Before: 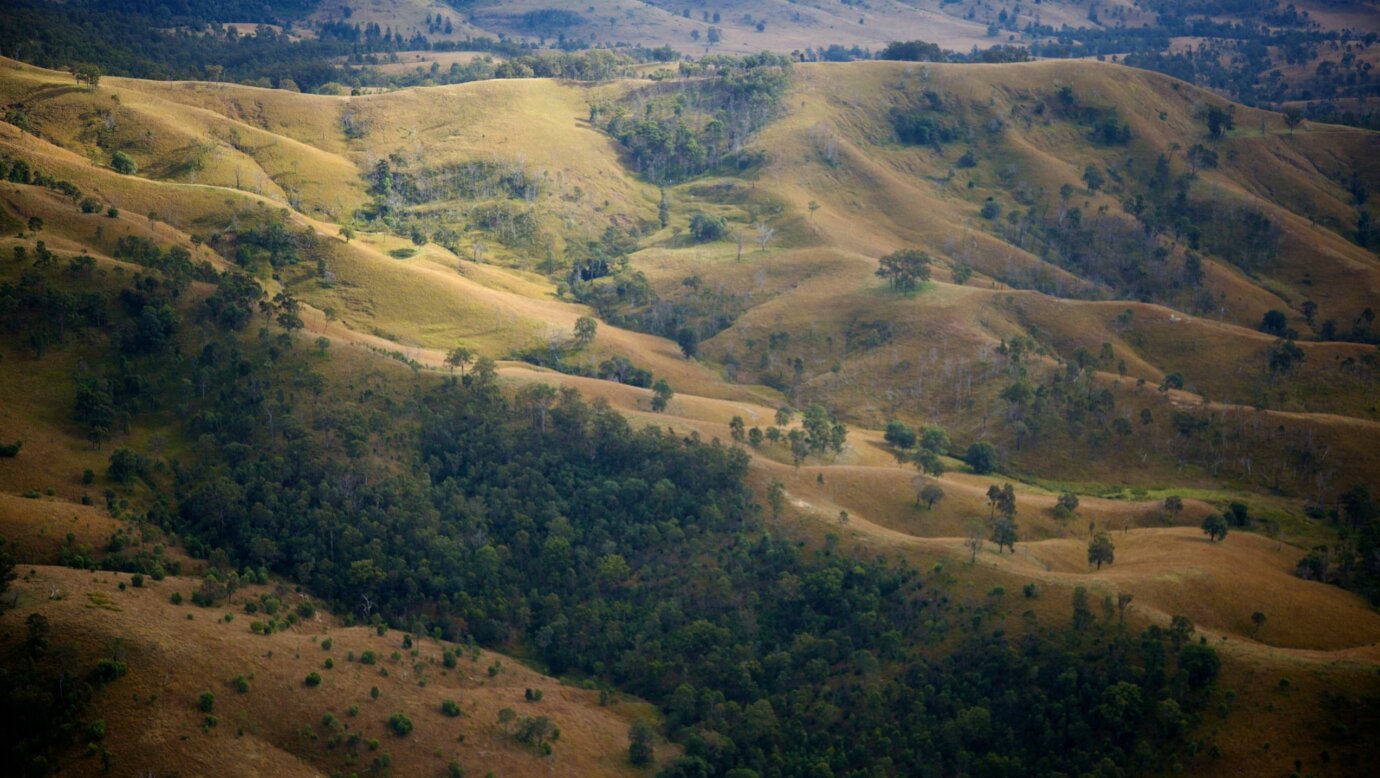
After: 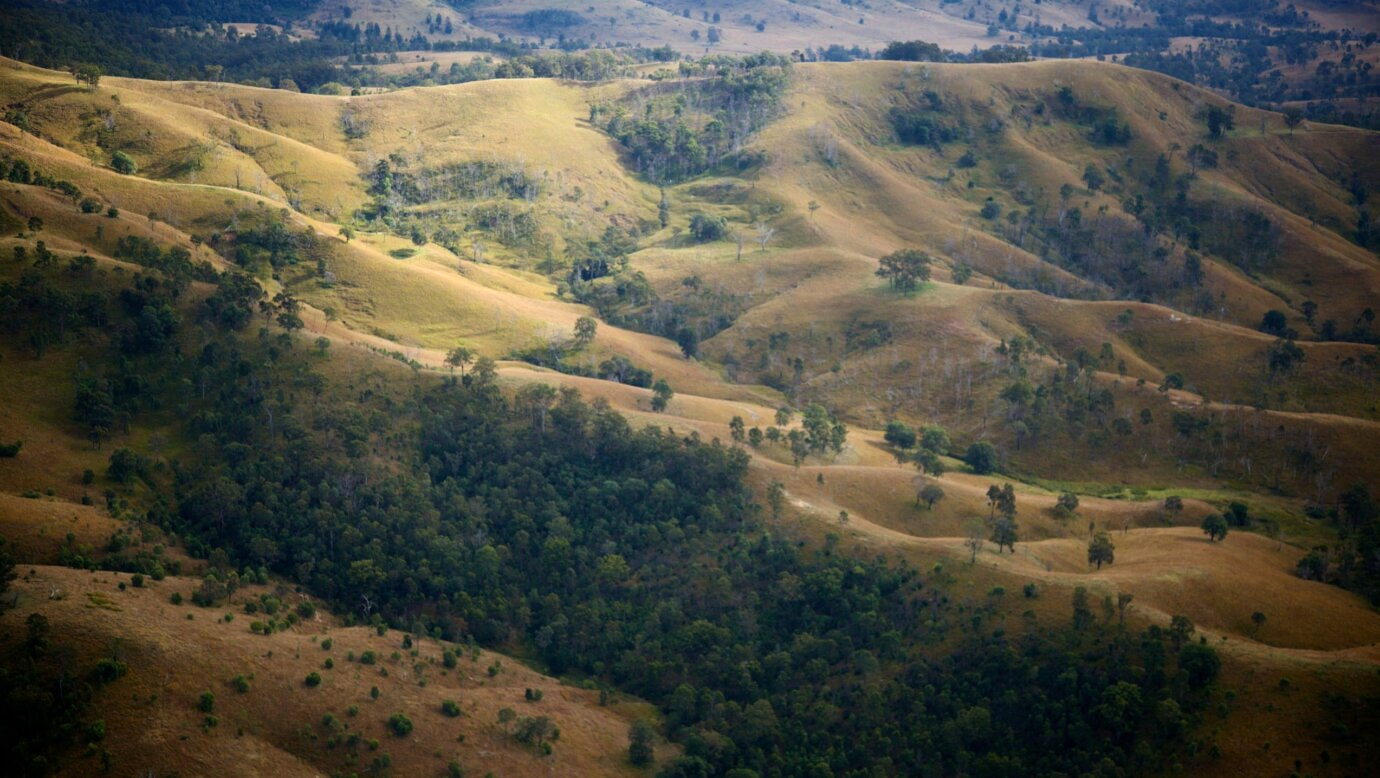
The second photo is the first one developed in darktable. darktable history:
contrast brightness saturation: contrast 0.146, brightness 0.045
